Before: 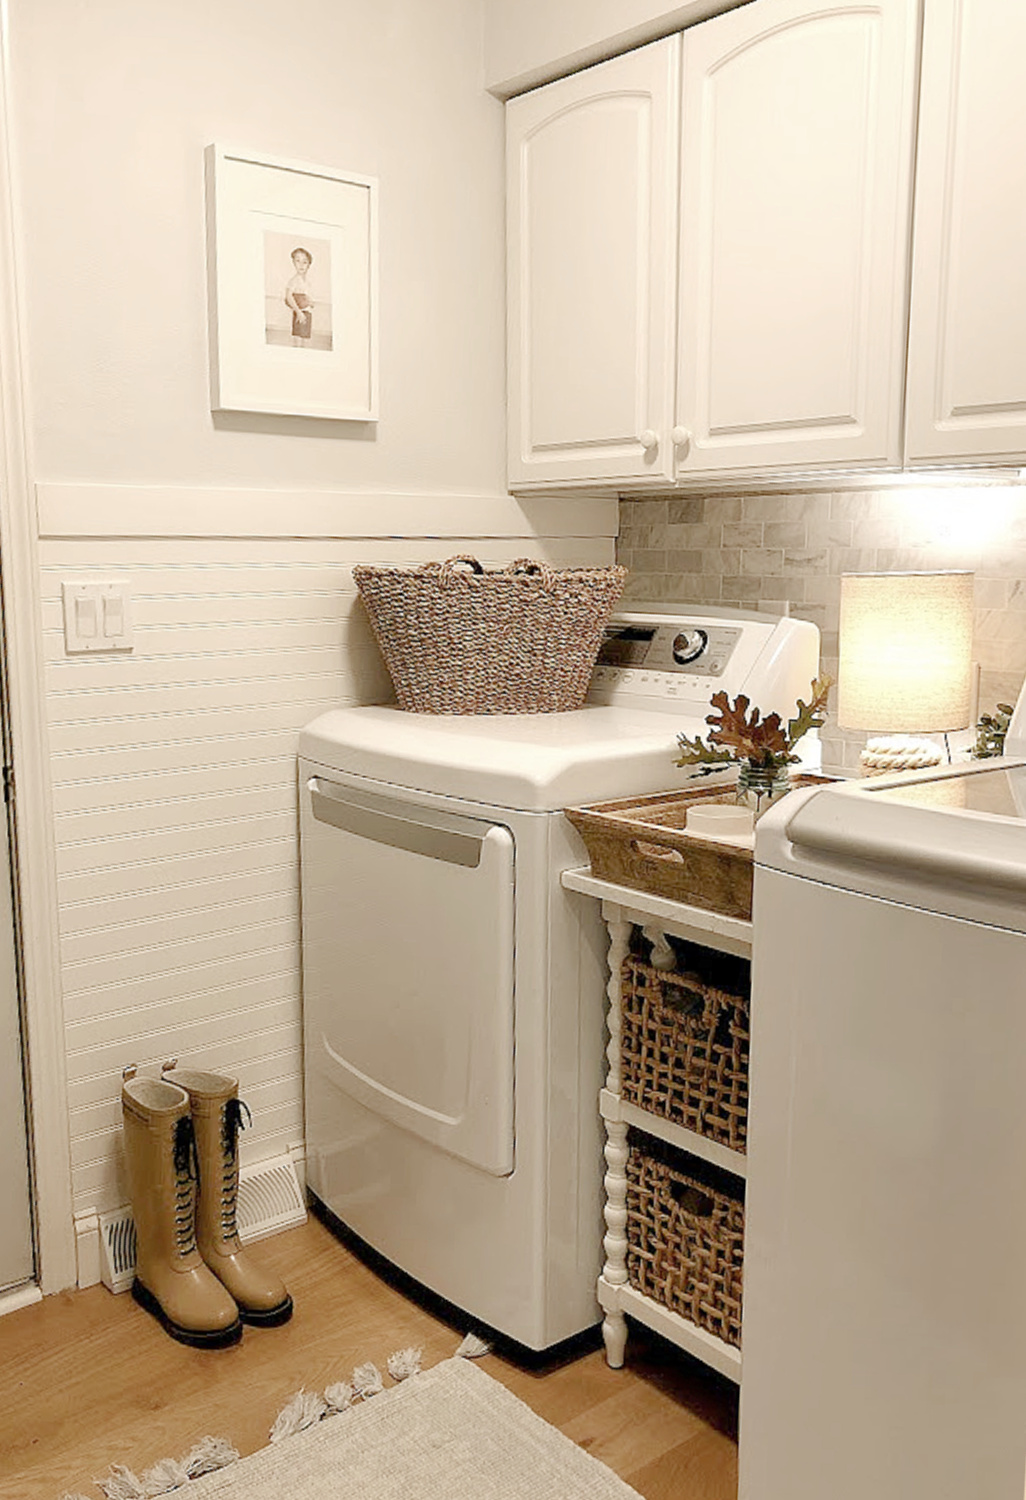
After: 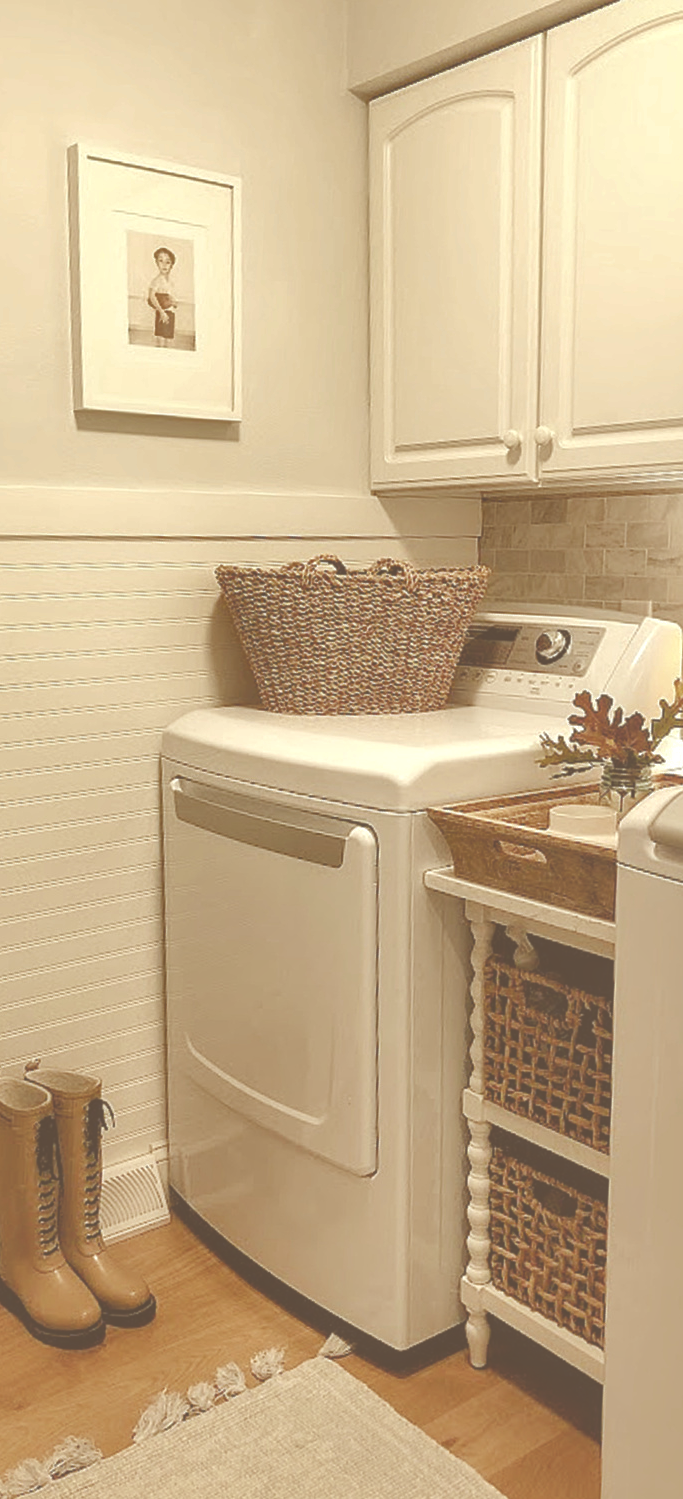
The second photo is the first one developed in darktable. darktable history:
local contrast: on, module defaults
color balance rgb: power › luminance 9.903%, power › chroma 2.821%, power › hue 57.39°, perceptual saturation grading › global saturation 0.727%
exposure: black level correction -0.087, compensate highlight preservation false
crop and rotate: left 13.371%, right 19.99%
tone equalizer: on, module defaults
shadows and highlights: on, module defaults
